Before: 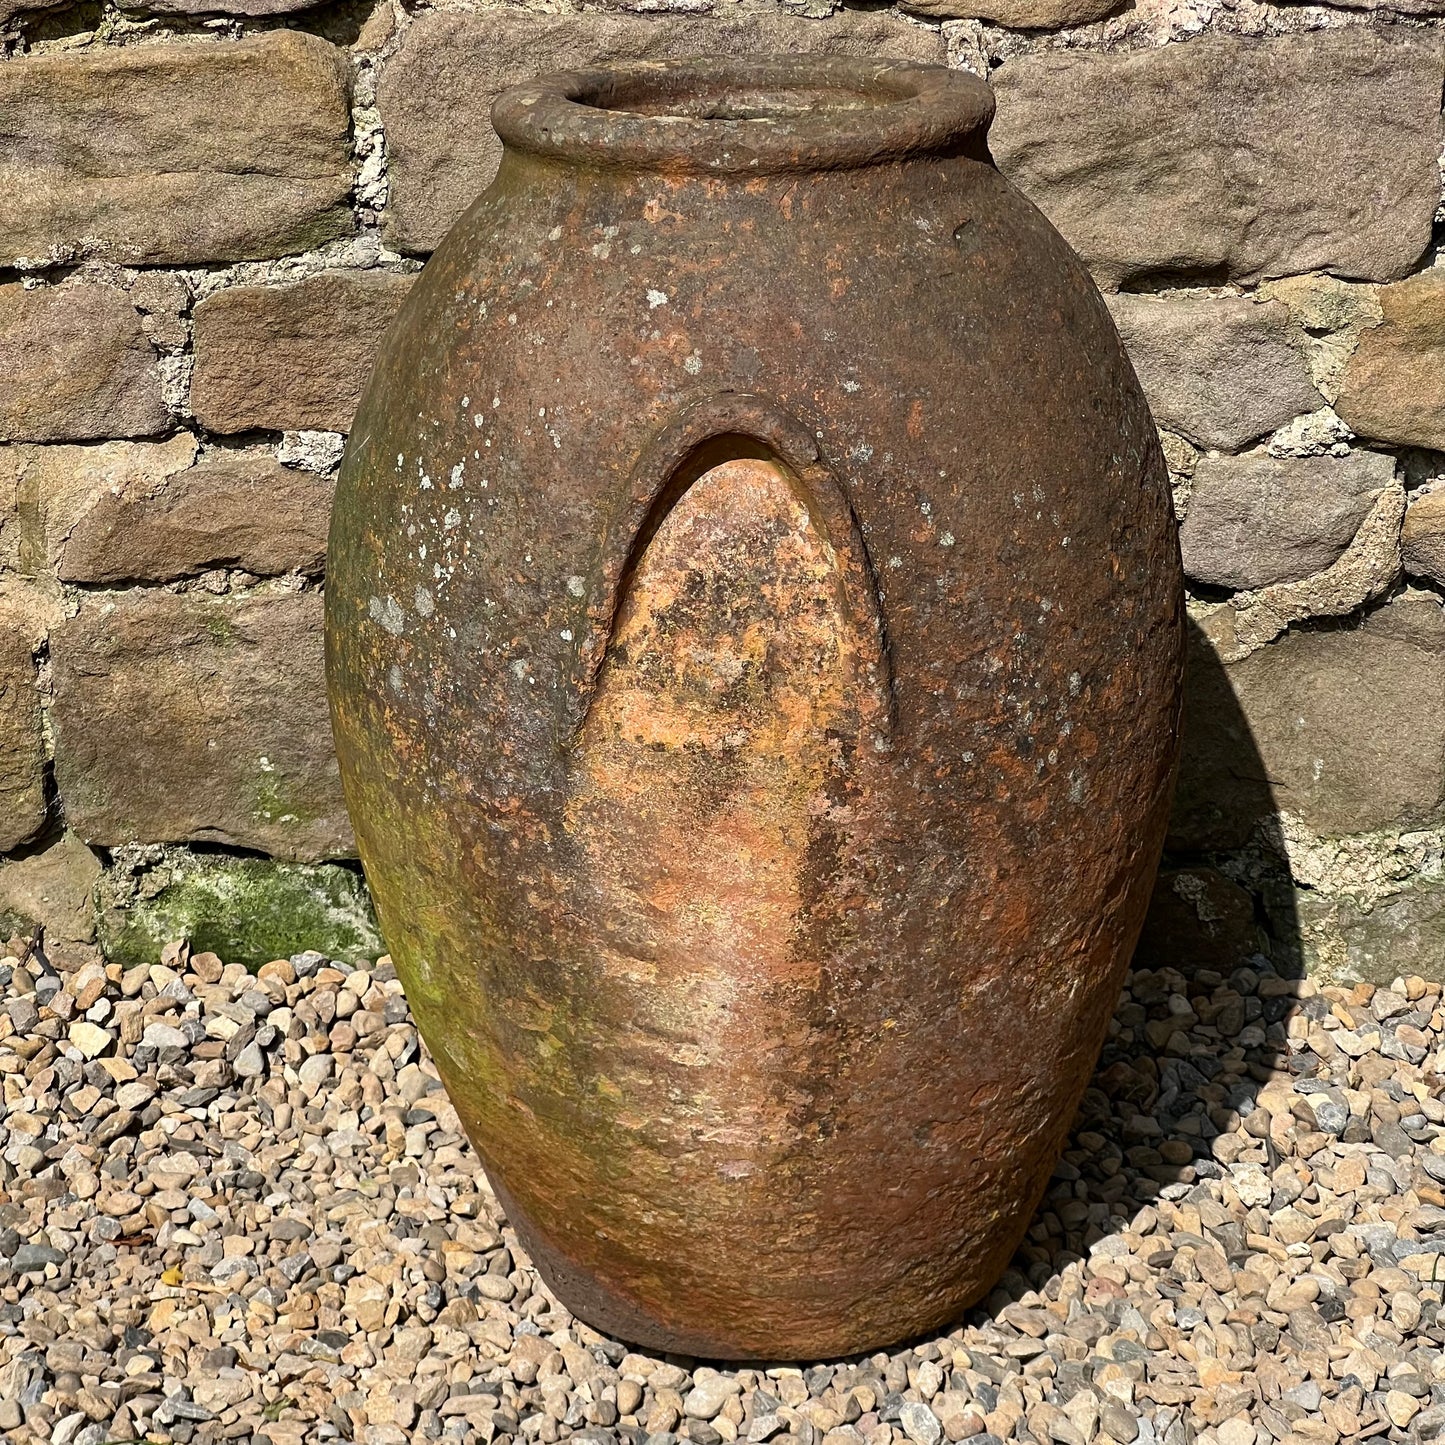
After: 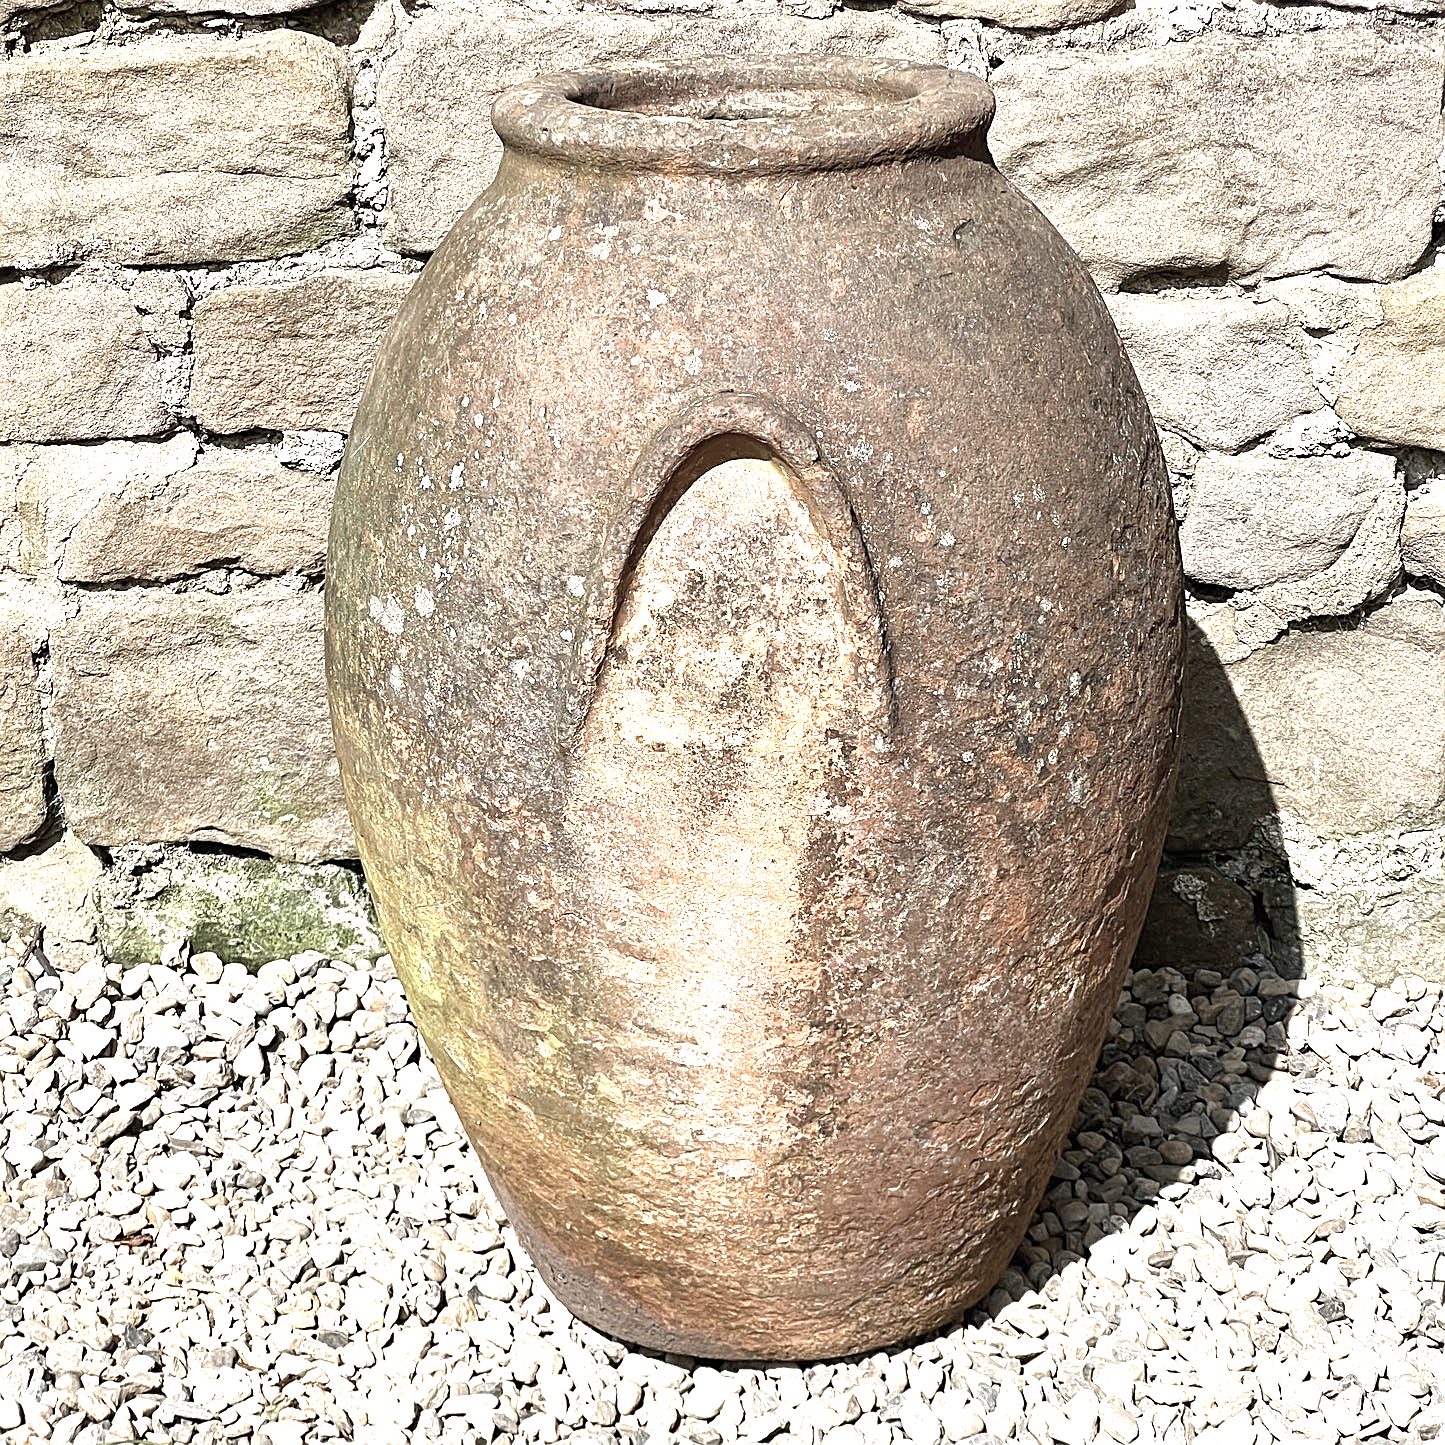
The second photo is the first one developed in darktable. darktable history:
color correction: saturation 0.5
exposure: black level correction 0, exposure 1.75 EV, compensate exposure bias true, compensate highlight preservation false
sharpen: on, module defaults
